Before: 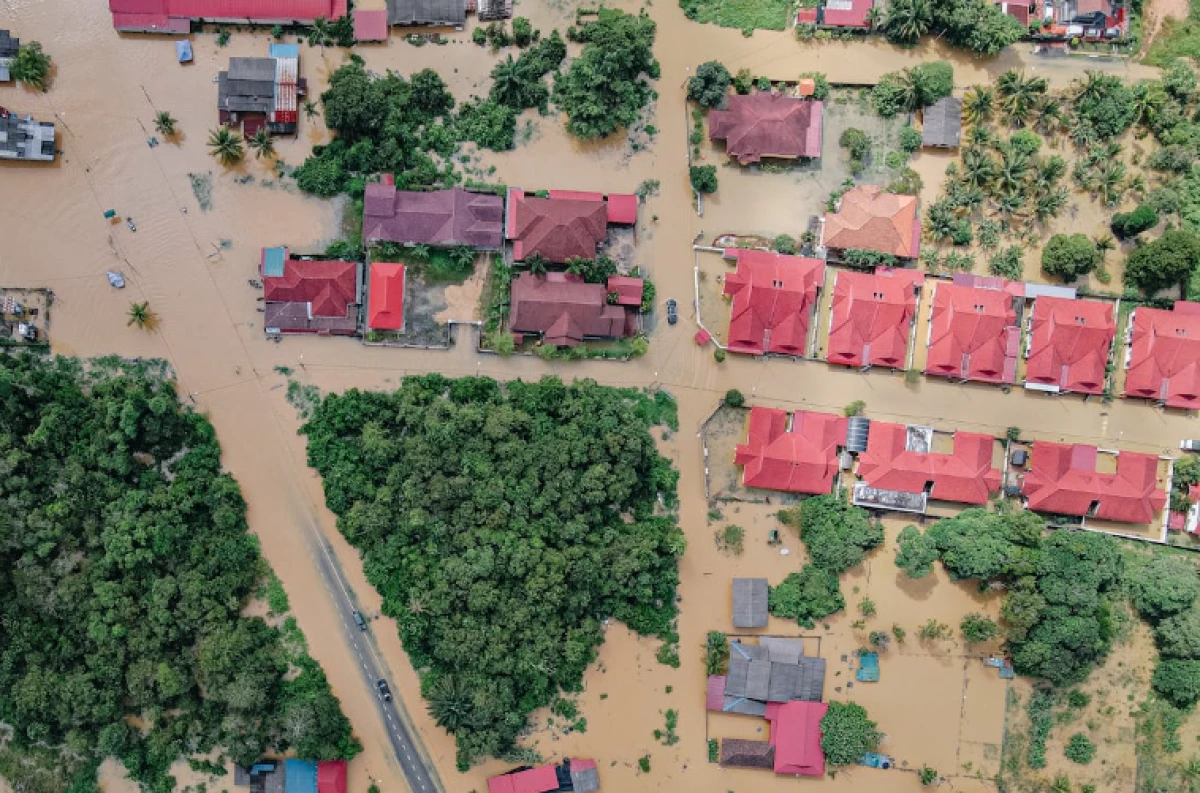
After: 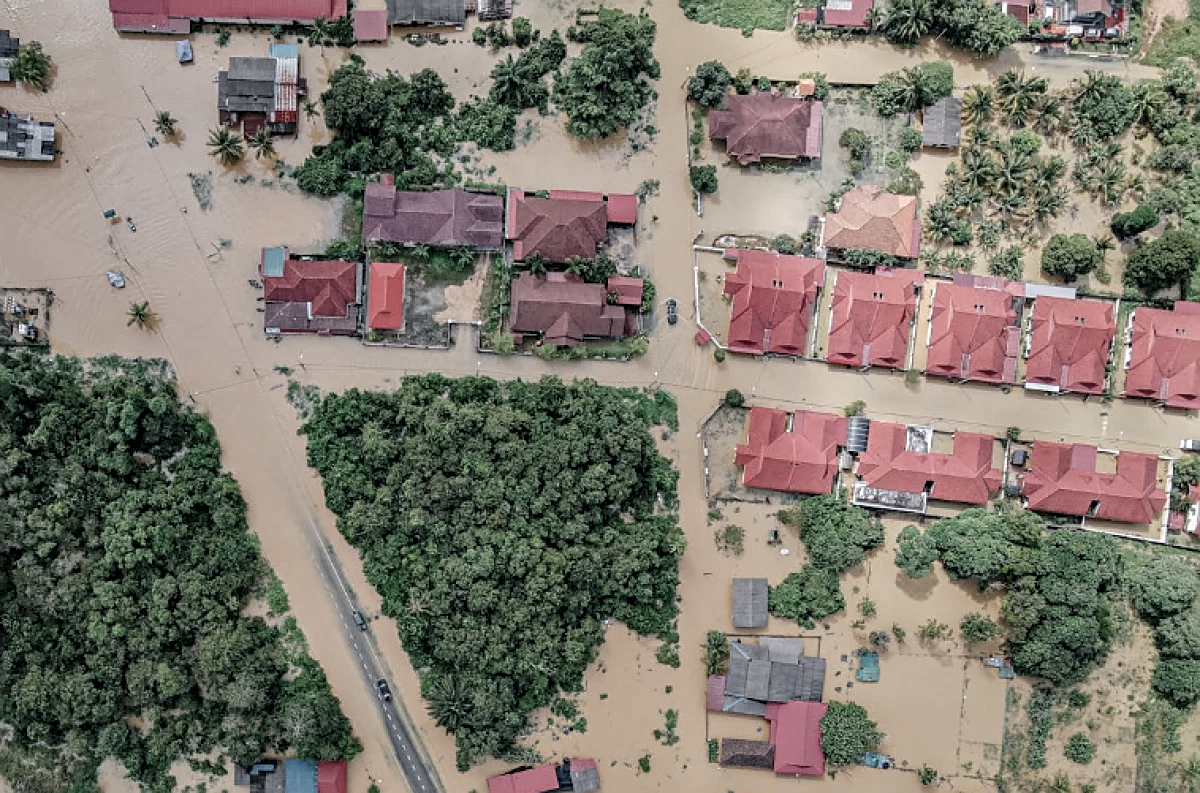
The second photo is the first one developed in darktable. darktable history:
shadows and highlights: radius 126.12, shadows 30.54, highlights -30.92, low approximation 0.01, soften with gaussian
sharpen: on, module defaults
color correction: highlights b* -0.049, saturation 0.619
local contrast: on, module defaults
